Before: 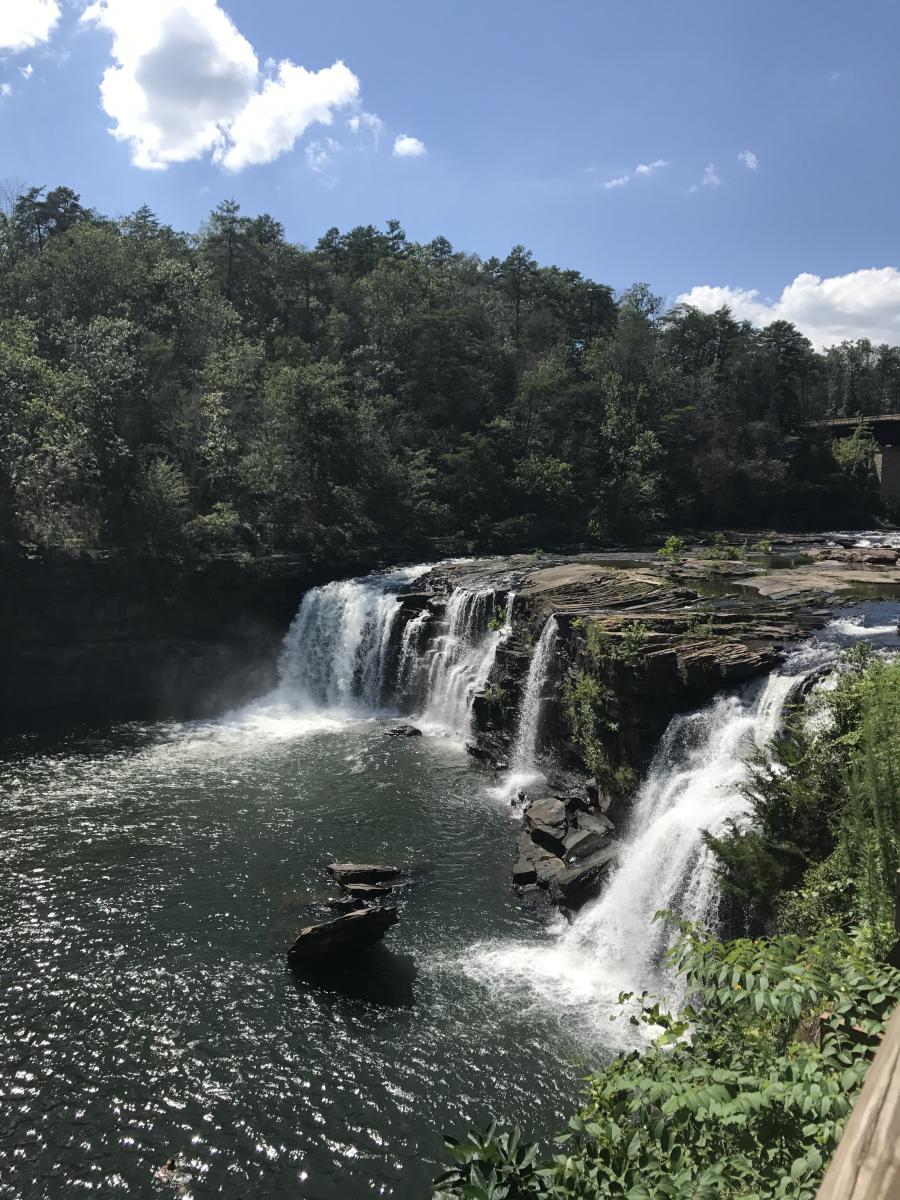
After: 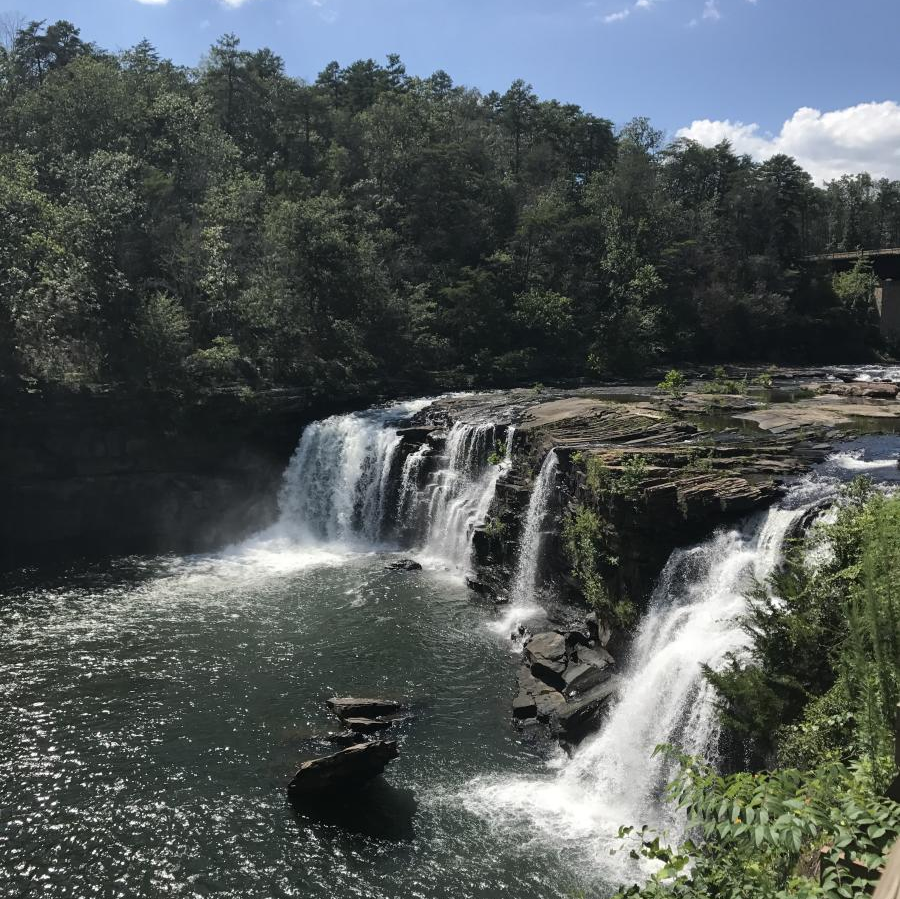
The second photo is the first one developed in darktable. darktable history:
crop: top 13.889%, bottom 11.168%
